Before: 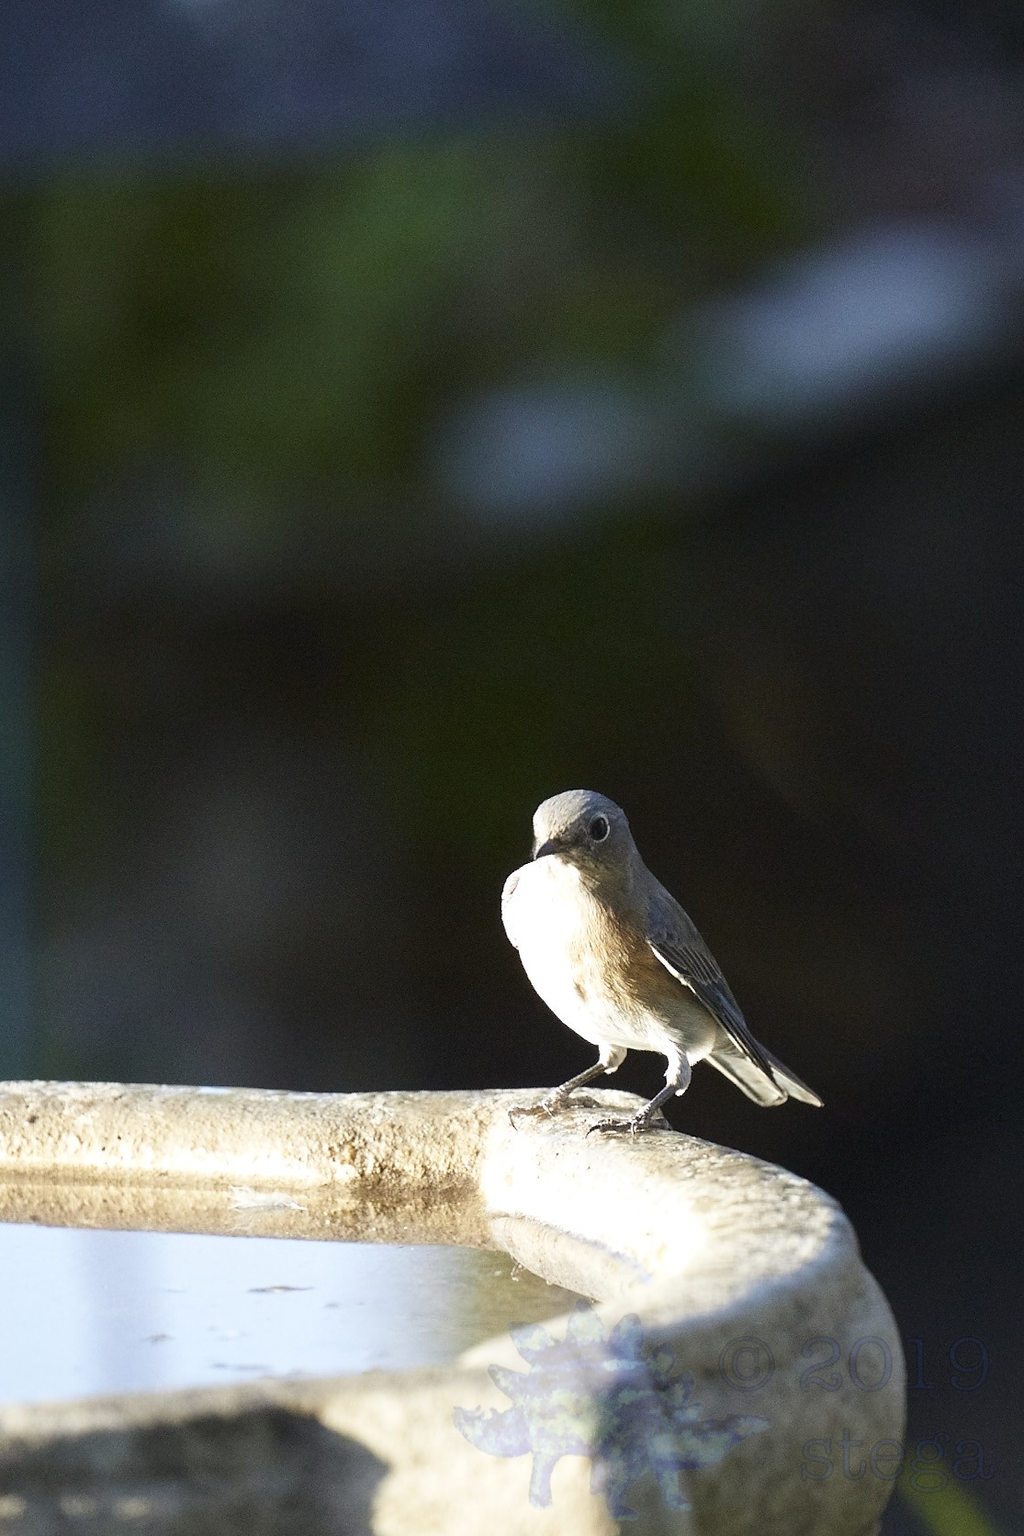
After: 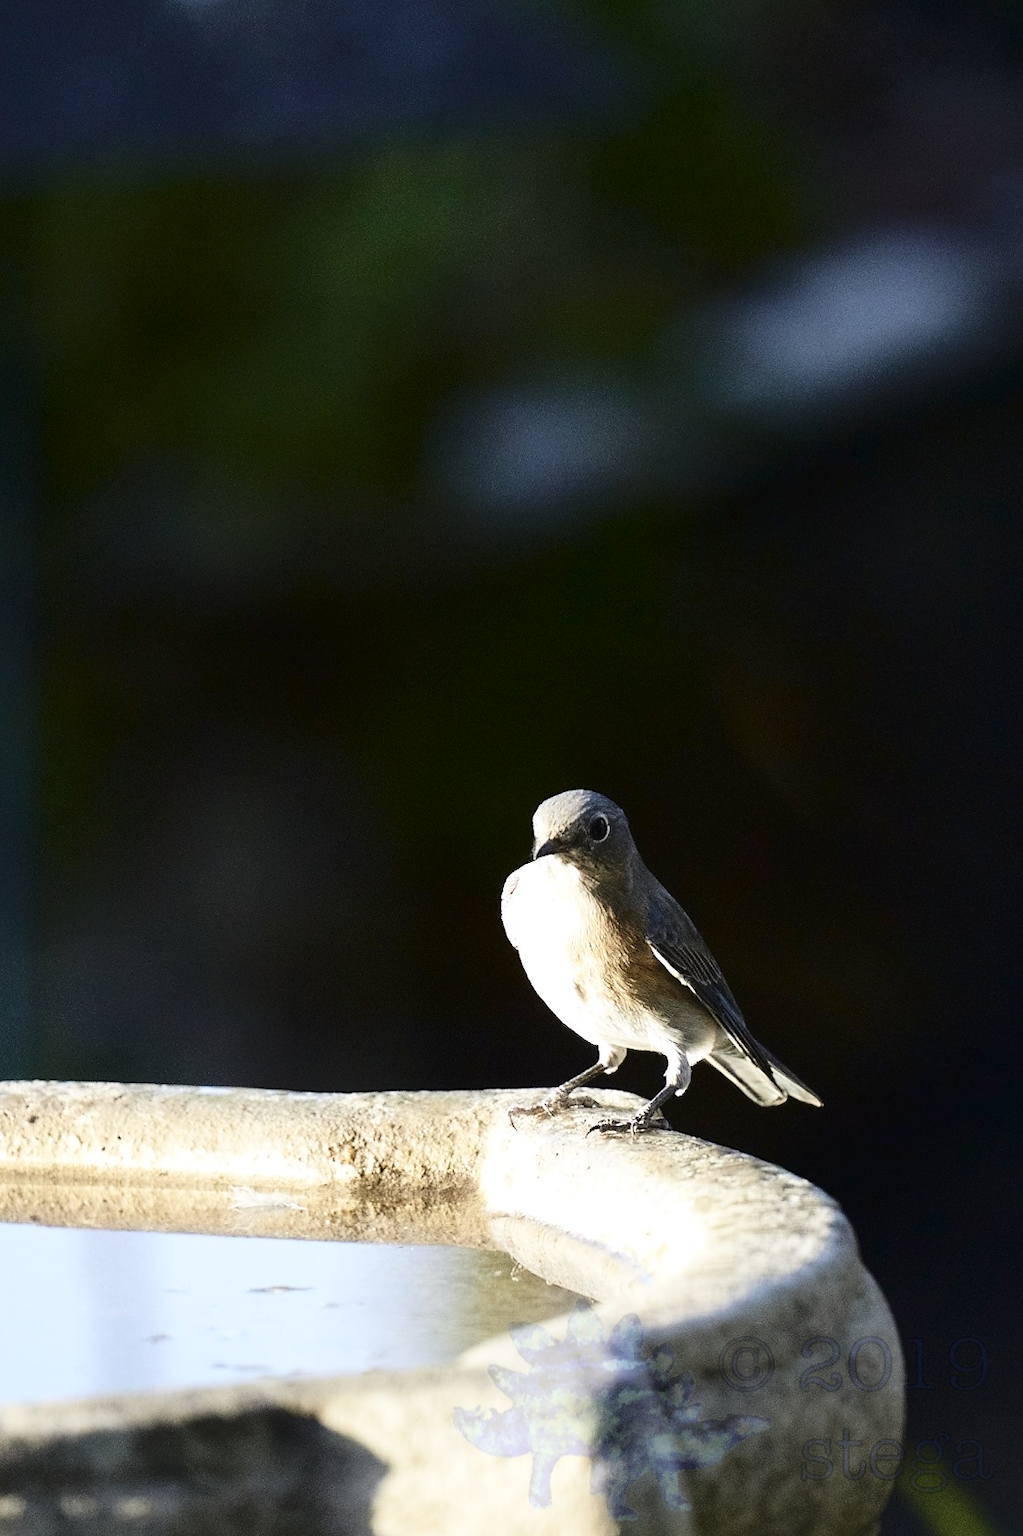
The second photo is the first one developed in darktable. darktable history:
tone curve: curves: ch0 [(0, 0) (0.003, 0.02) (0.011, 0.021) (0.025, 0.022) (0.044, 0.023) (0.069, 0.026) (0.1, 0.04) (0.136, 0.06) (0.177, 0.092) (0.224, 0.127) (0.277, 0.176) (0.335, 0.258) (0.399, 0.349) (0.468, 0.444) (0.543, 0.546) (0.623, 0.649) (0.709, 0.754) (0.801, 0.842) (0.898, 0.922) (1, 1)], color space Lab, independent channels, preserve colors none
